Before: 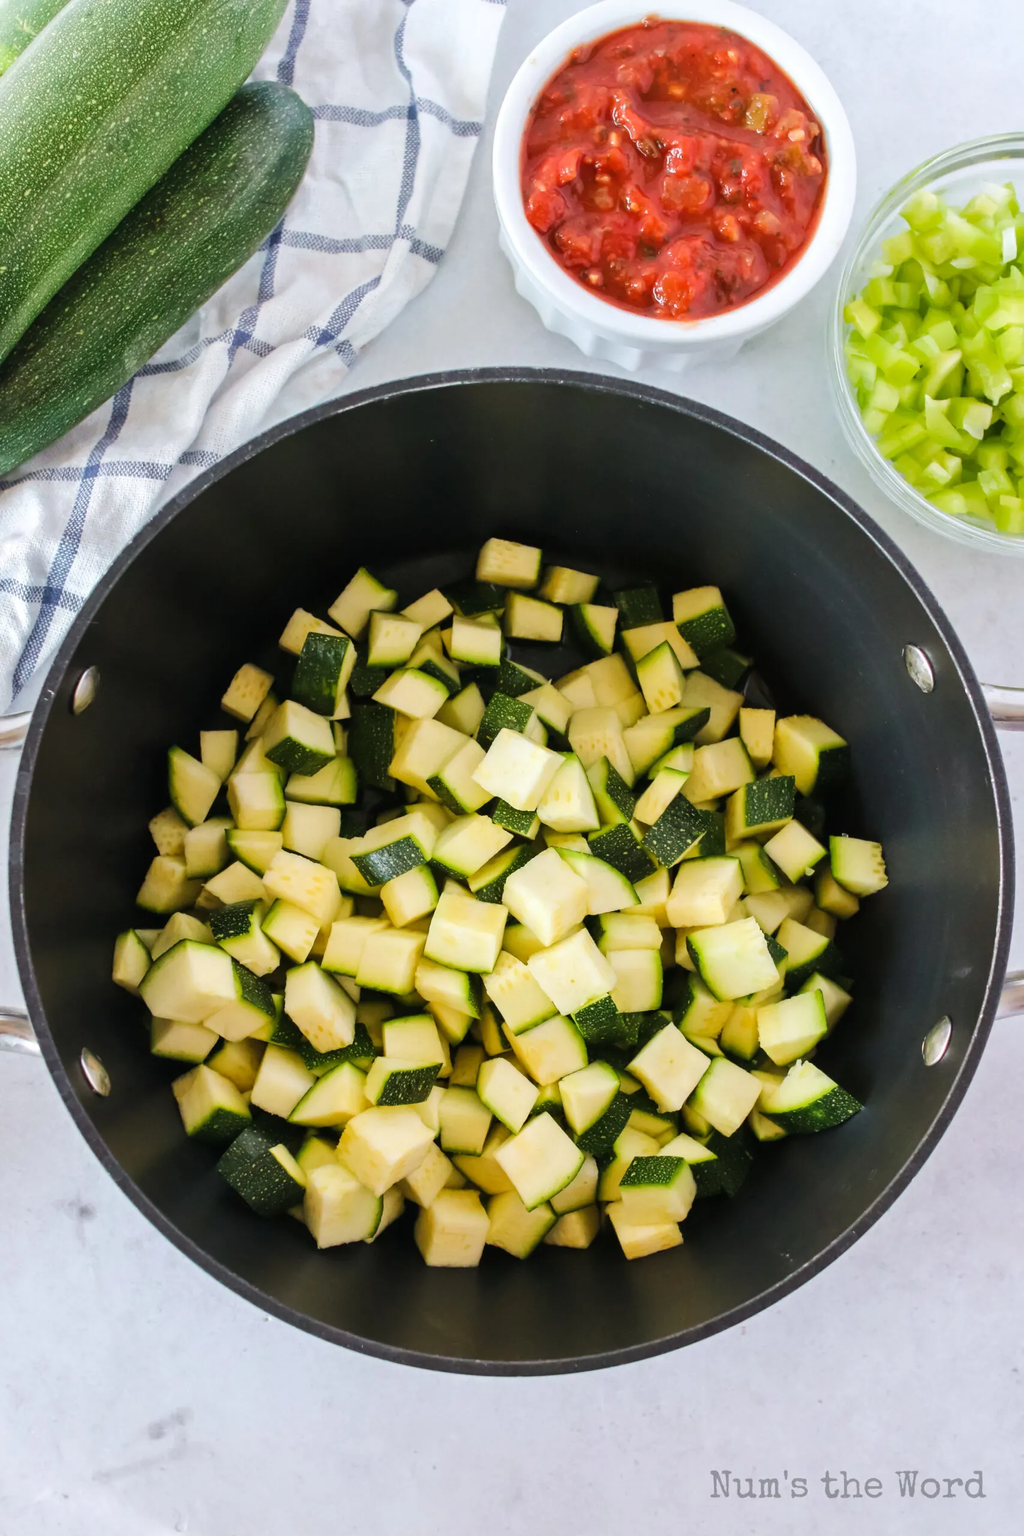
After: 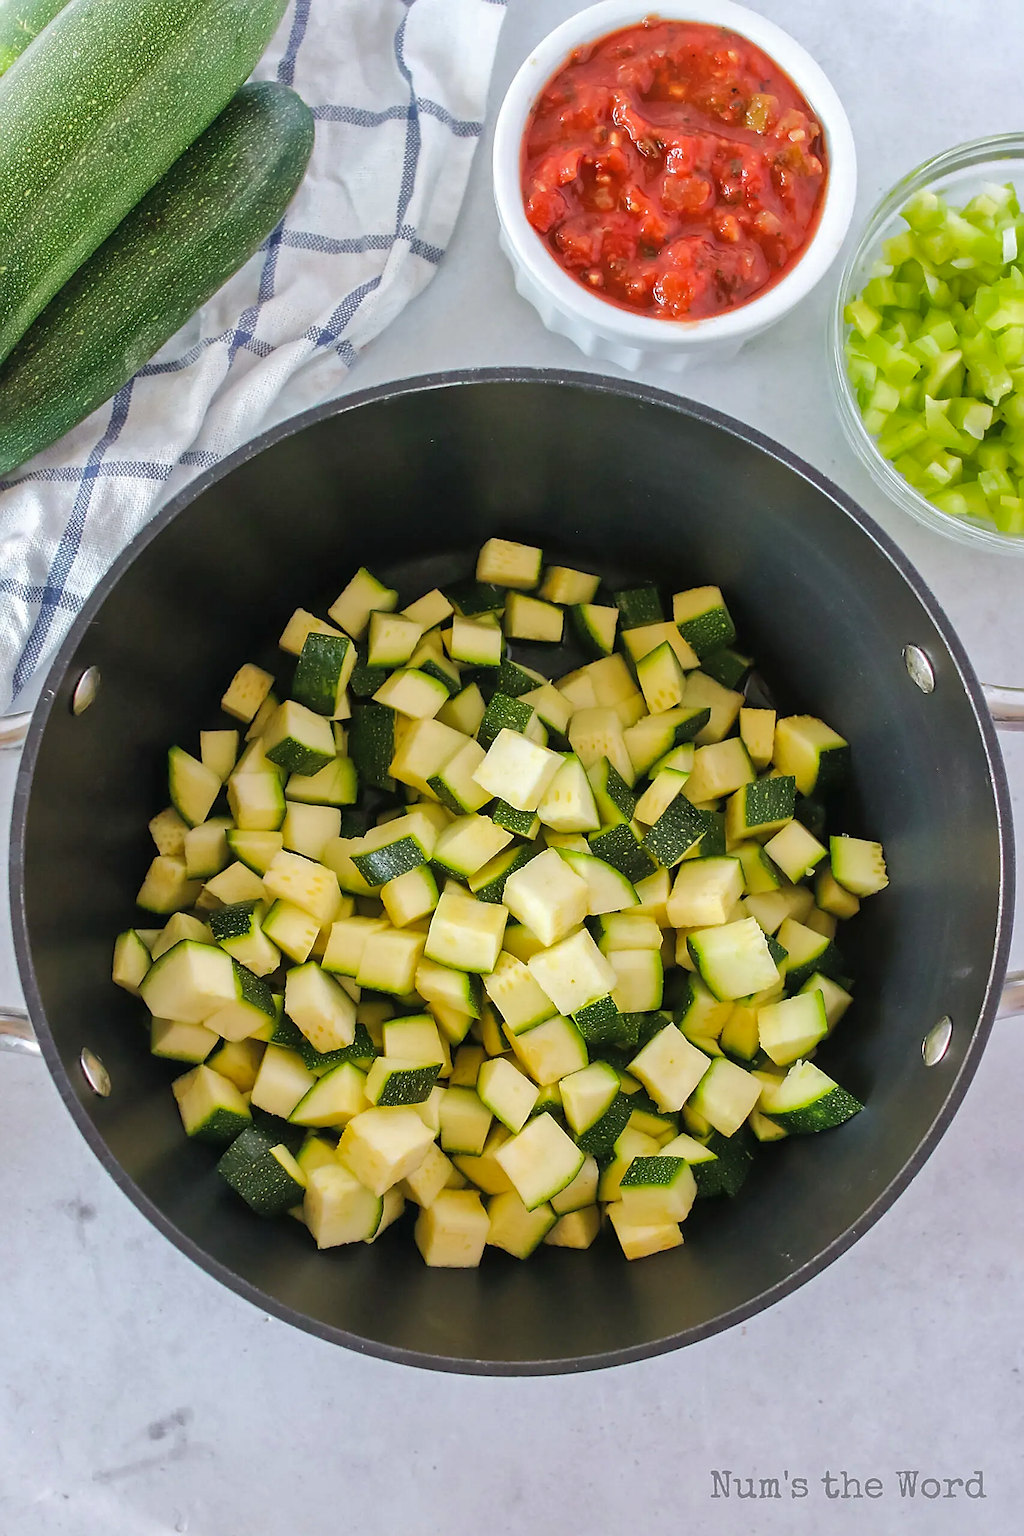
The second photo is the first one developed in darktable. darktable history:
shadows and highlights: on, module defaults
sharpen: radius 1.4, amount 1.25, threshold 0.7
